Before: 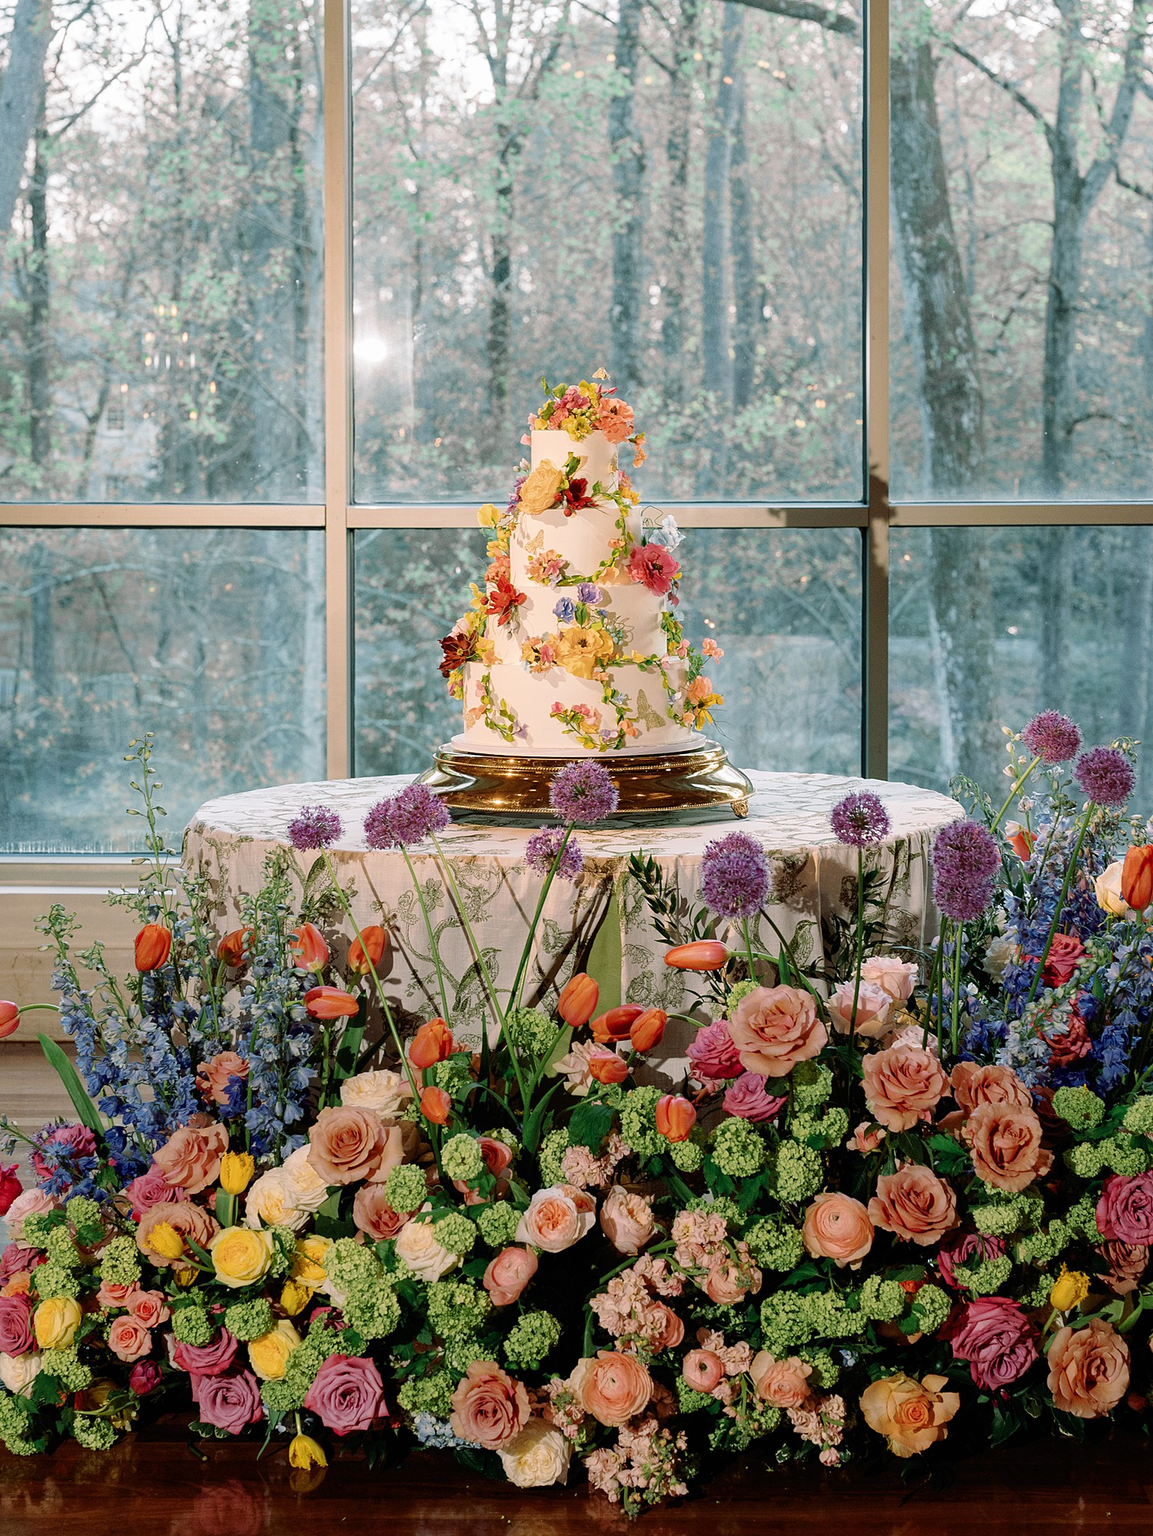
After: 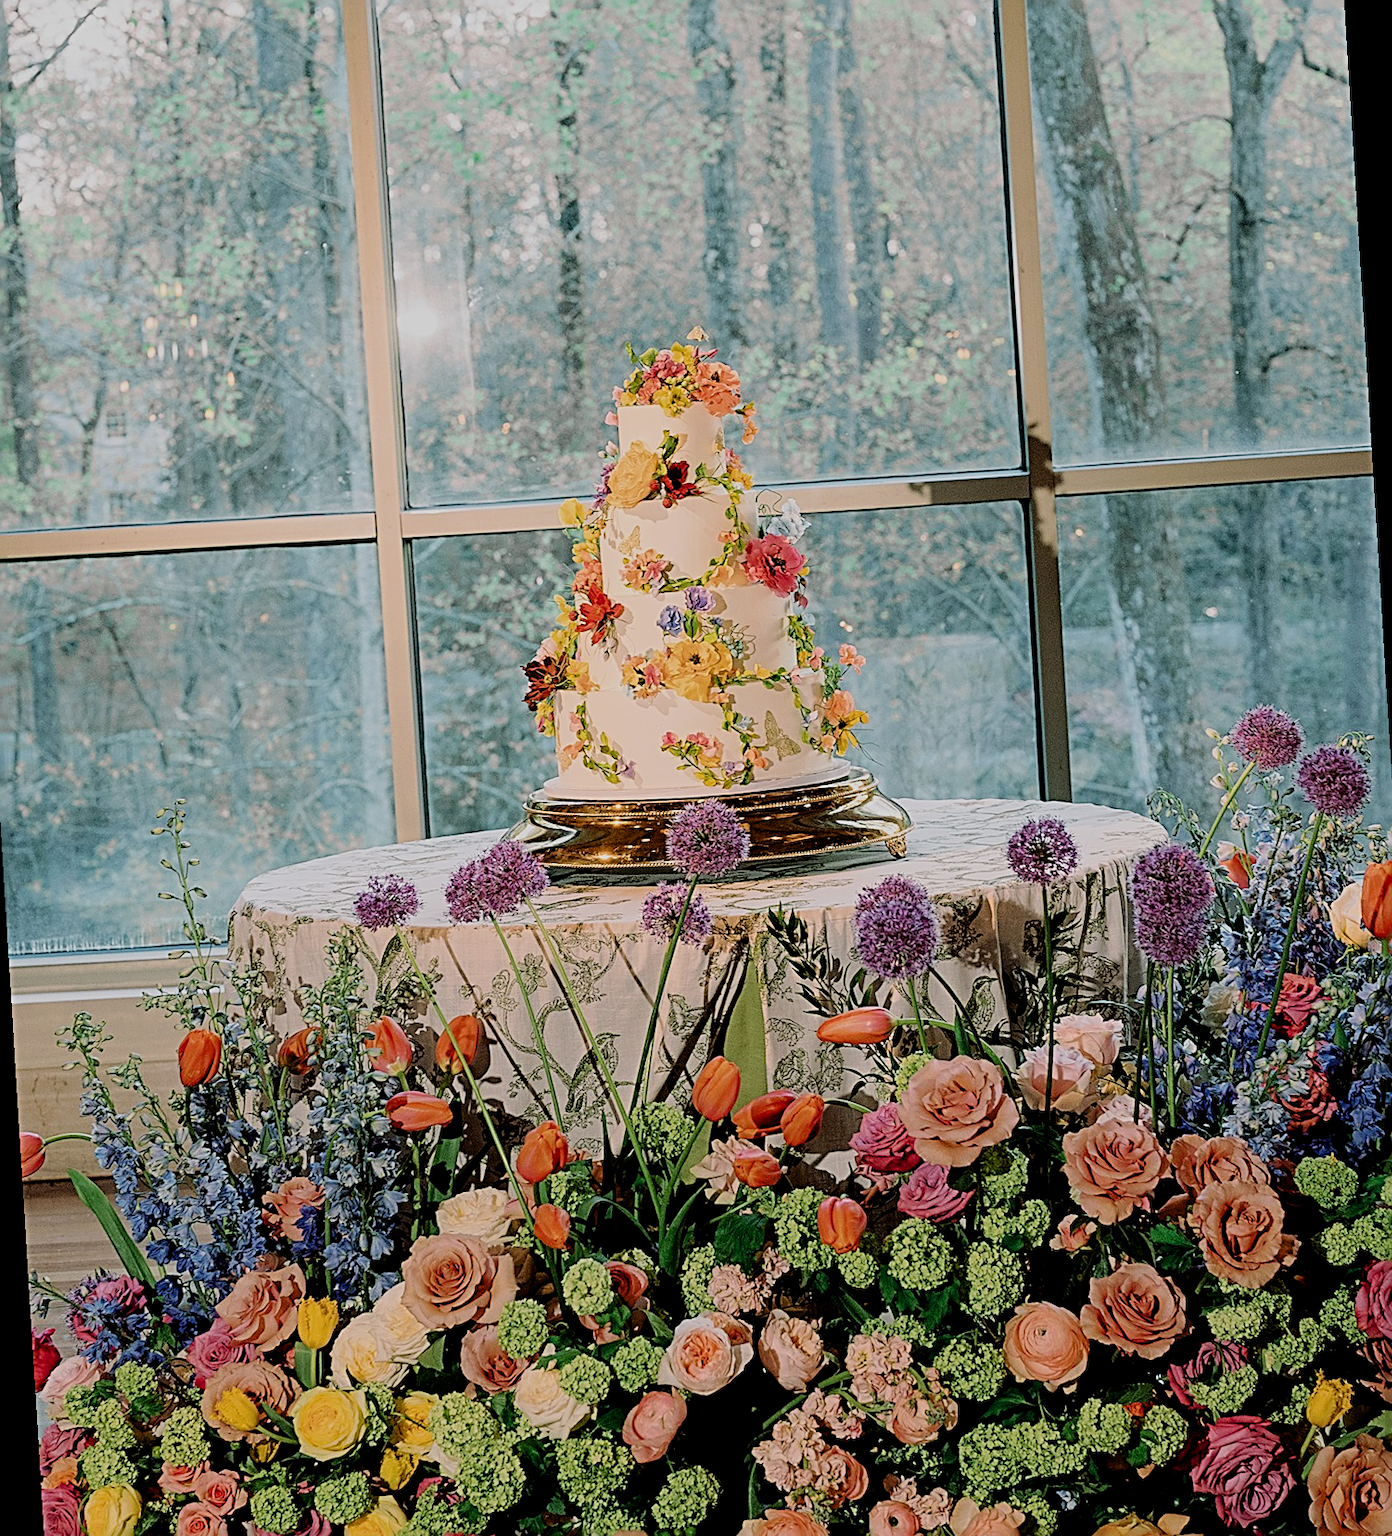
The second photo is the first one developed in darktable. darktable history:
filmic rgb: black relative exposure -7.15 EV, white relative exposure 5.36 EV, hardness 3.02, color science v6 (2022)
exposure: black level correction 0.005, exposure 0.014 EV, compensate highlight preservation false
rotate and perspective: rotation -3.52°, crop left 0.036, crop right 0.964, crop top 0.081, crop bottom 0.919
crop and rotate: top 0%, bottom 5.097%
sharpen: radius 3.025, amount 0.757
